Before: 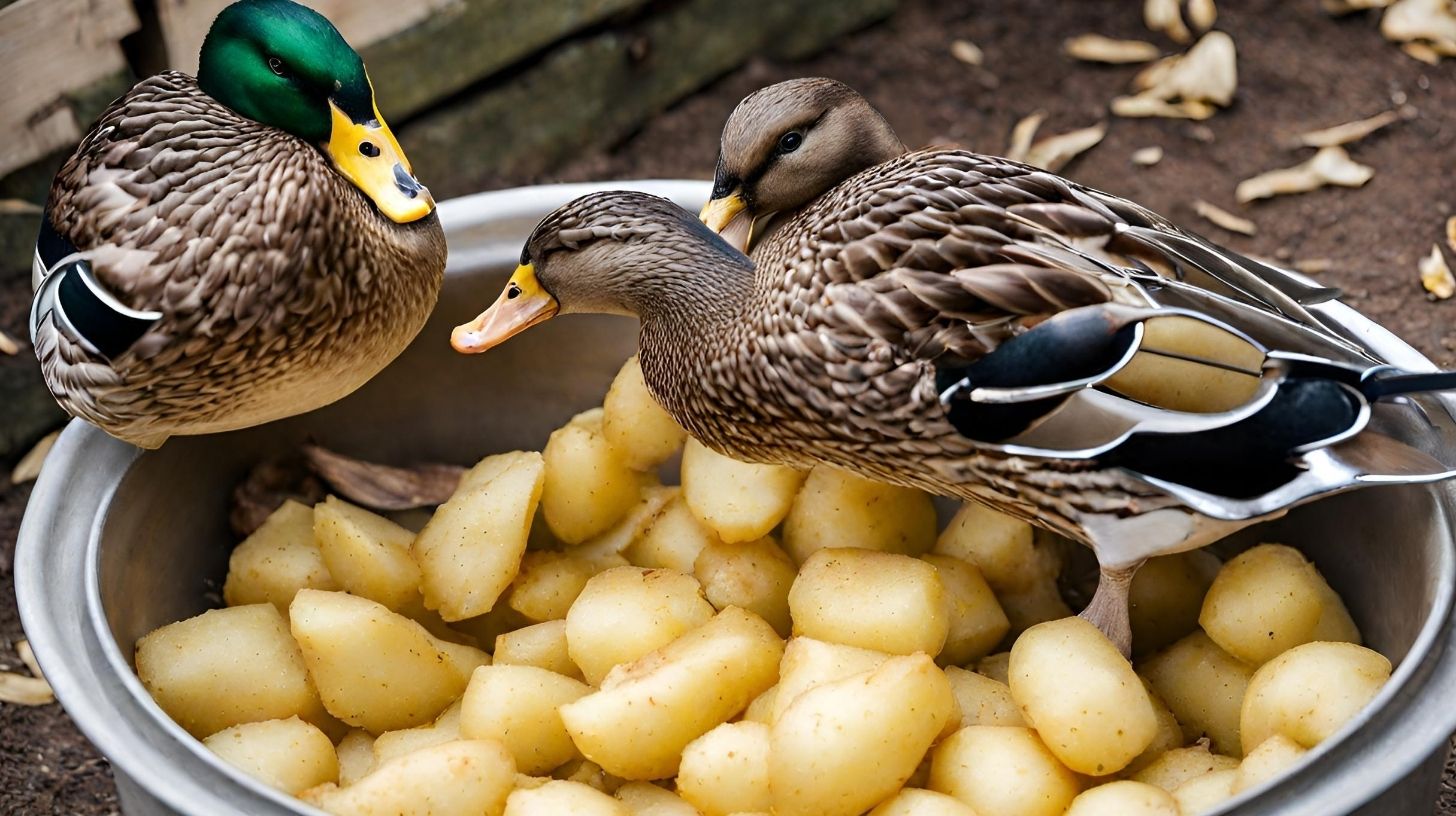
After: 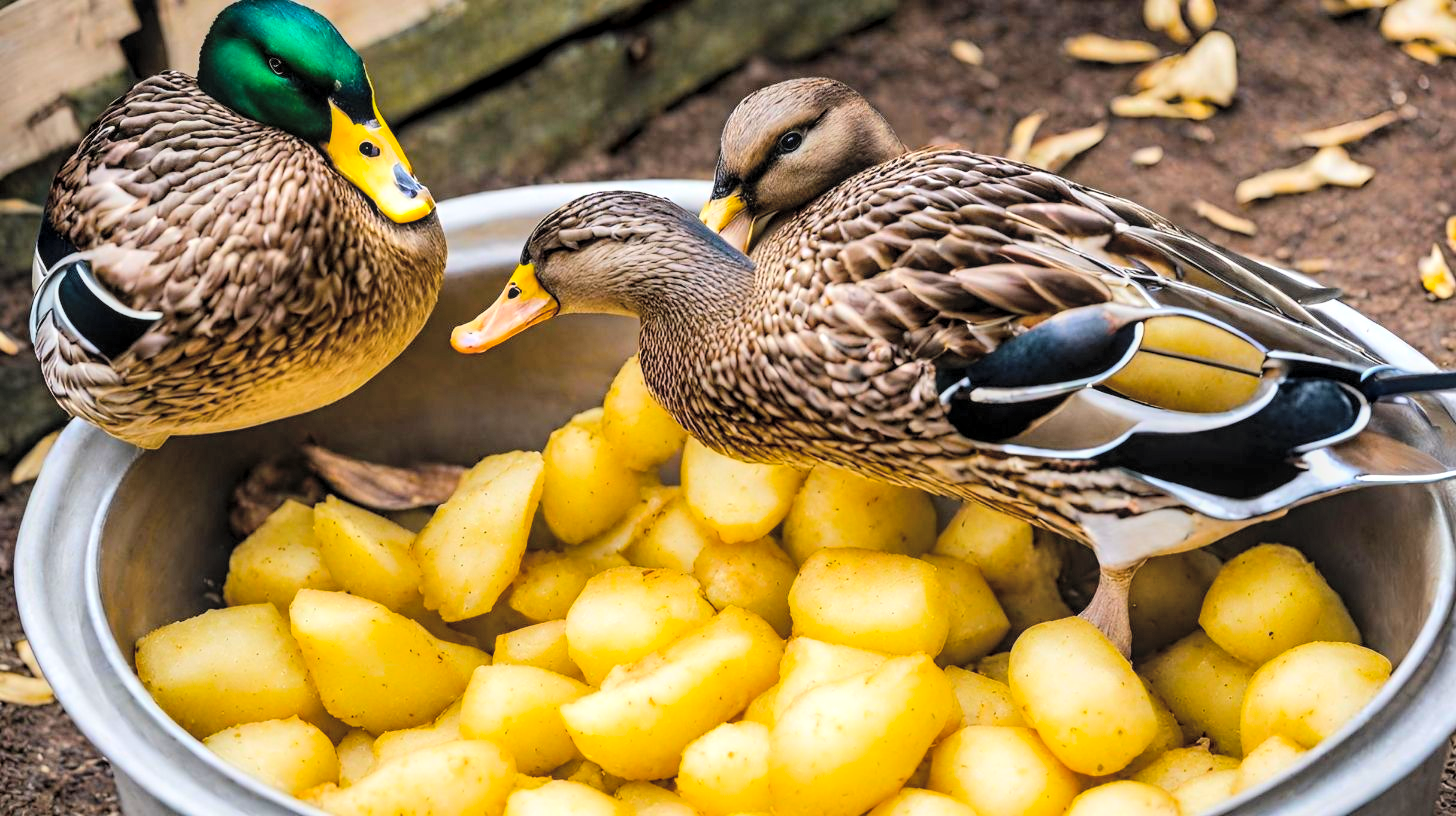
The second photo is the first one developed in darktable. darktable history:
exposure: compensate highlight preservation false
color balance rgb: linear chroma grading › global chroma 15%, perceptual saturation grading › global saturation 30%
tone equalizer: -8 EV -0.417 EV, -7 EV -0.389 EV, -6 EV -0.333 EV, -5 EV -0.222 EV, -3 EV 0.222 EV, -2 EV 0.333 EV, -1 EV 0.389 EV, +0 EV 0.417 EV, edges refinement/feathering 500, mask exposure compensation -1.25 EV, preserve details no
global tonemap: drago (0.7, 100)
local contrast: on, module defaults
